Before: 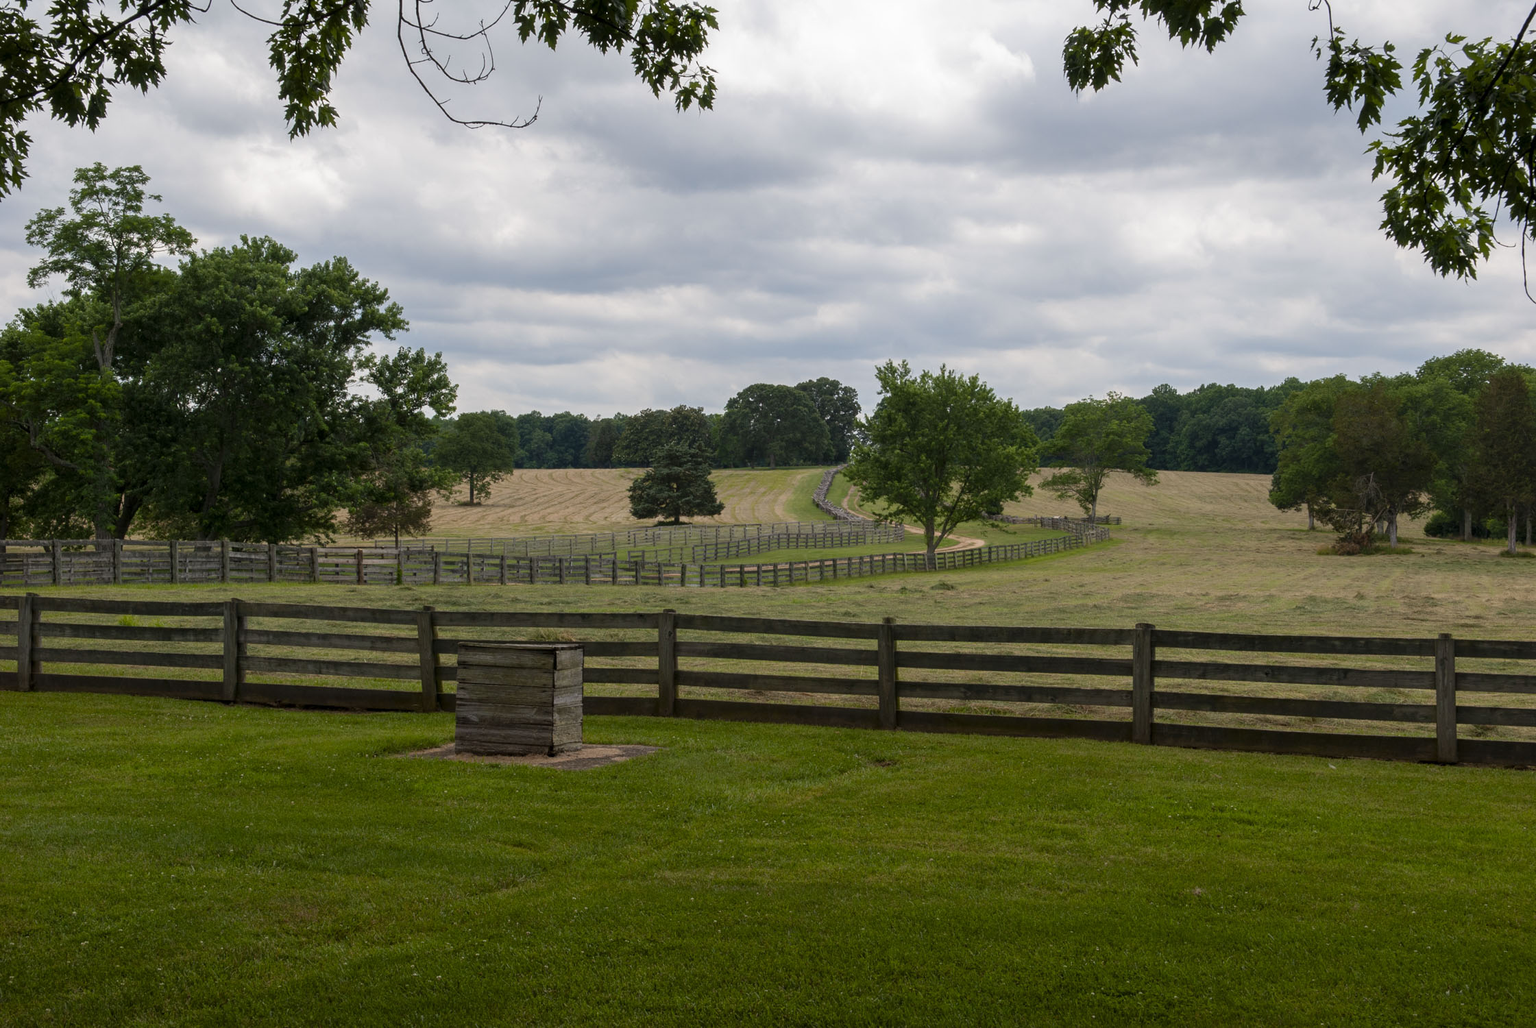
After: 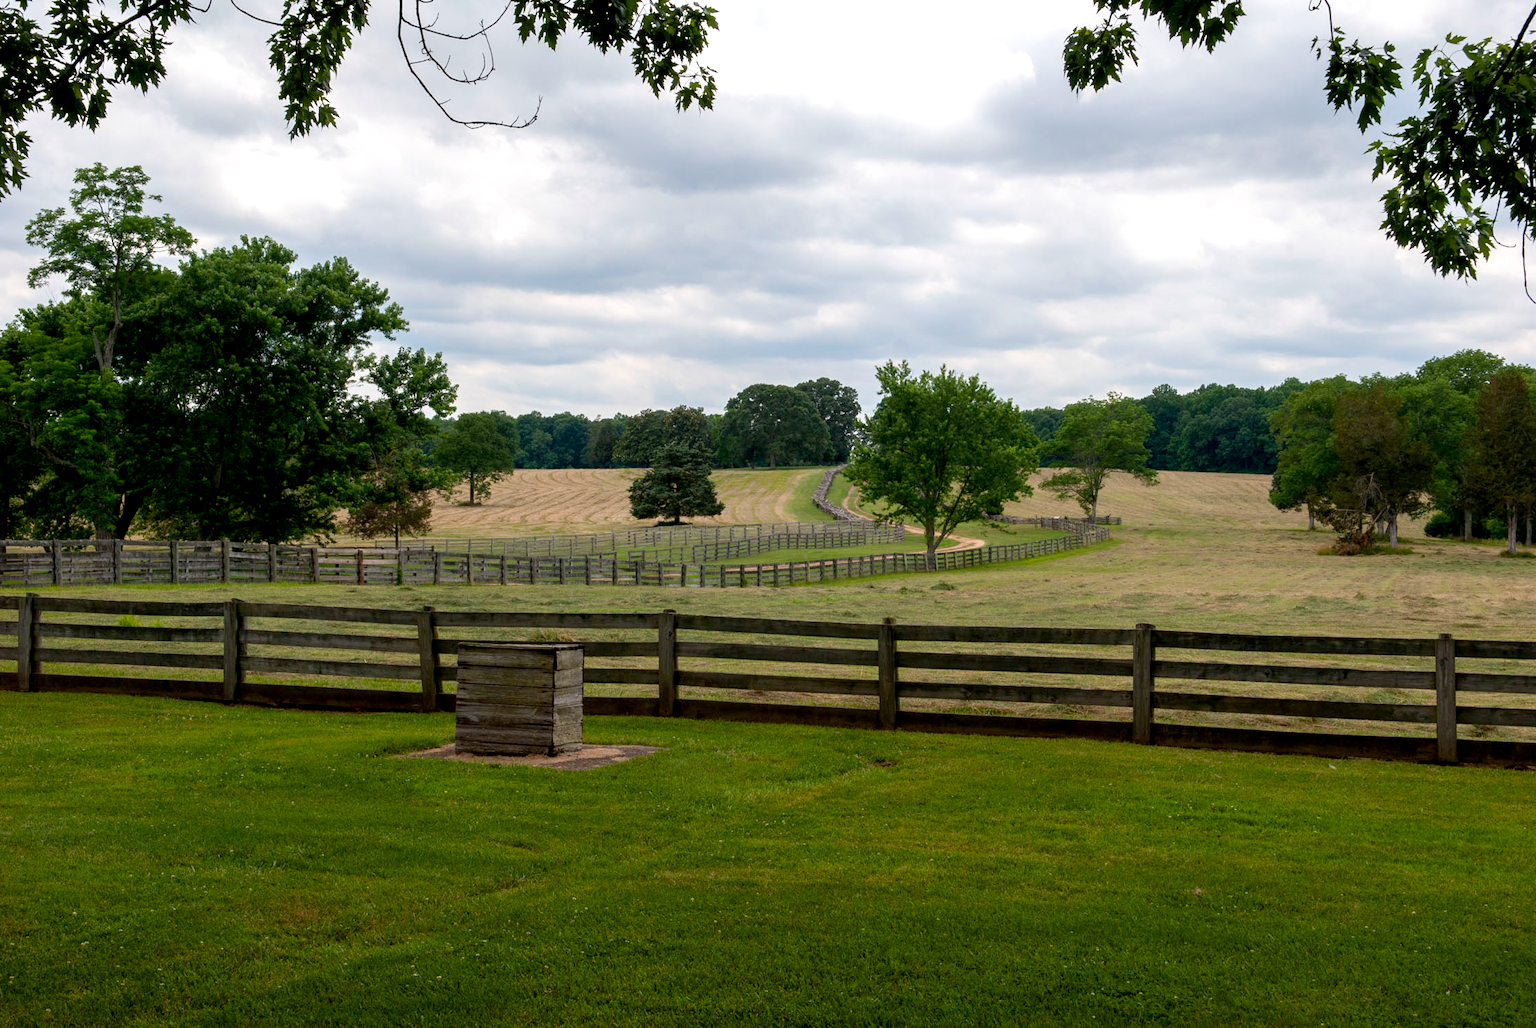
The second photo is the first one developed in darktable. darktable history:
exposure: black level correction 0.005, exposure 0.417 EV, compensate highlight preservation false
tone equalizer: on, module defaults
